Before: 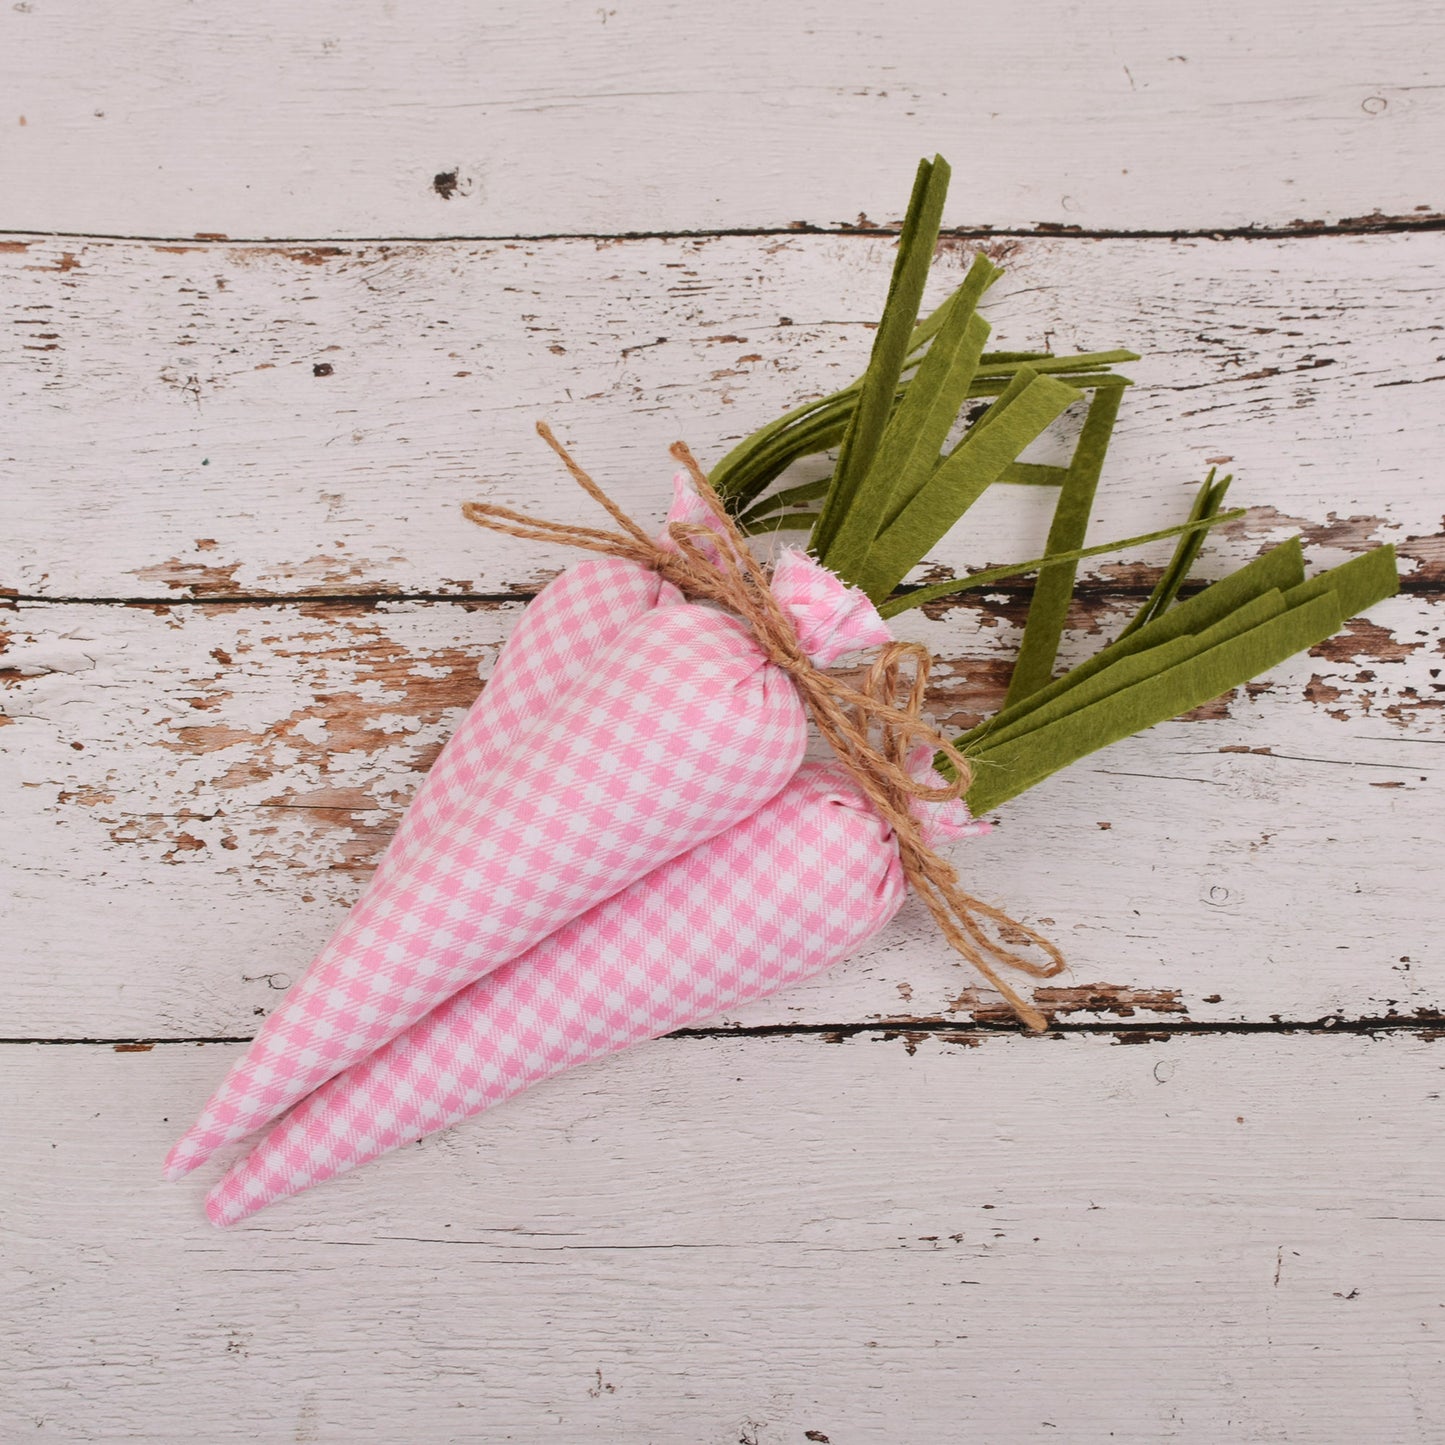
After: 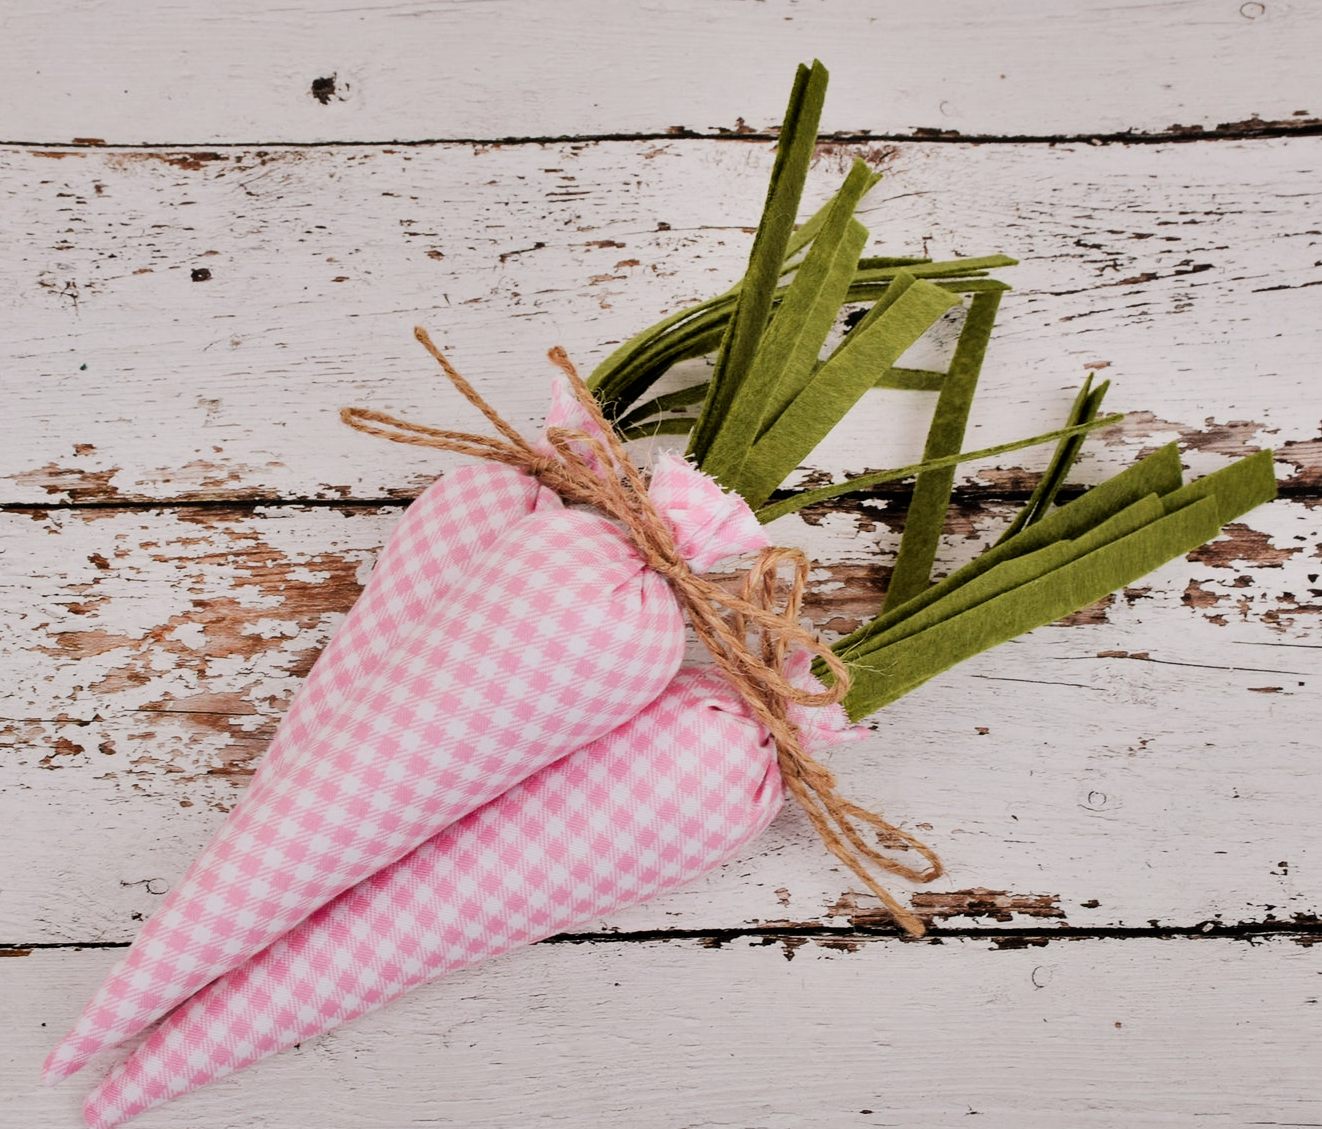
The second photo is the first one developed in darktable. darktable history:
exposure: exposure 0.299 EV, compensate exposure bias true, compensate highlight preservation false
shadows and highlights: low approximation 0.01, soften with gaussian
filmic rgb: black relative exposure -5.13 EV, white relative exposure 3.99 EV, hardness 2.89, contrast 1.296, highlights saturation mix -29.97%
crop: left 8.507%, top 6.576%, bottom 15.23%
